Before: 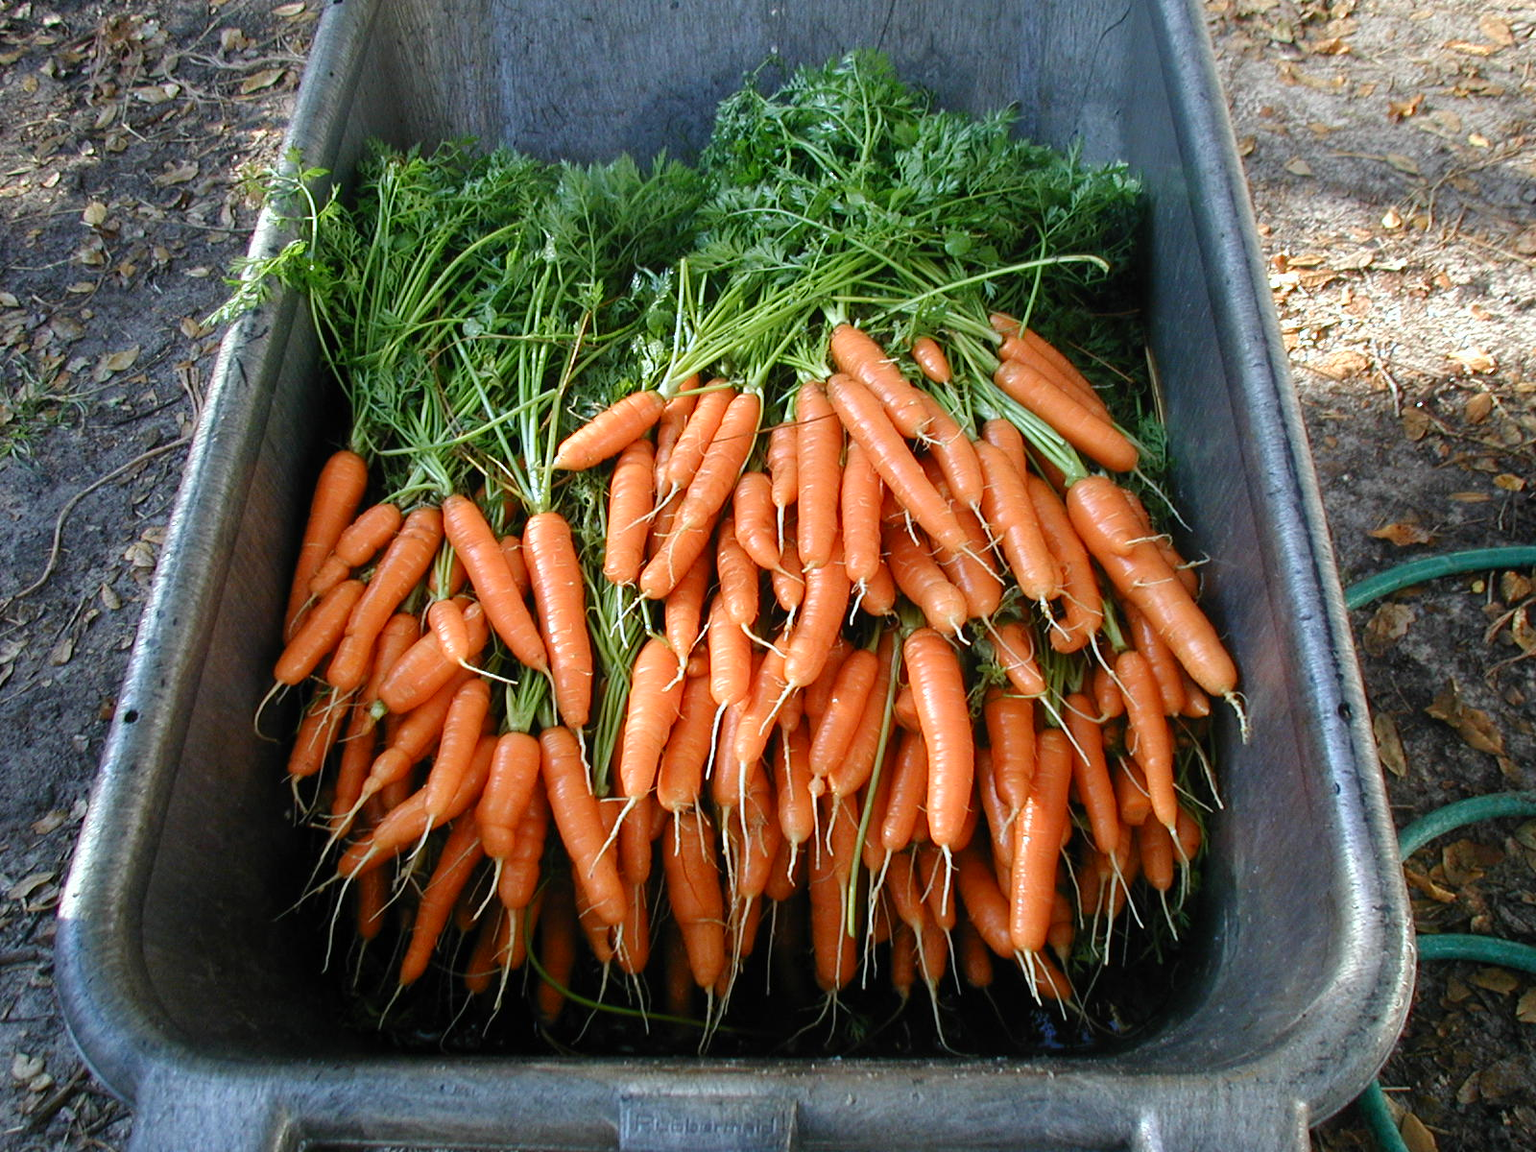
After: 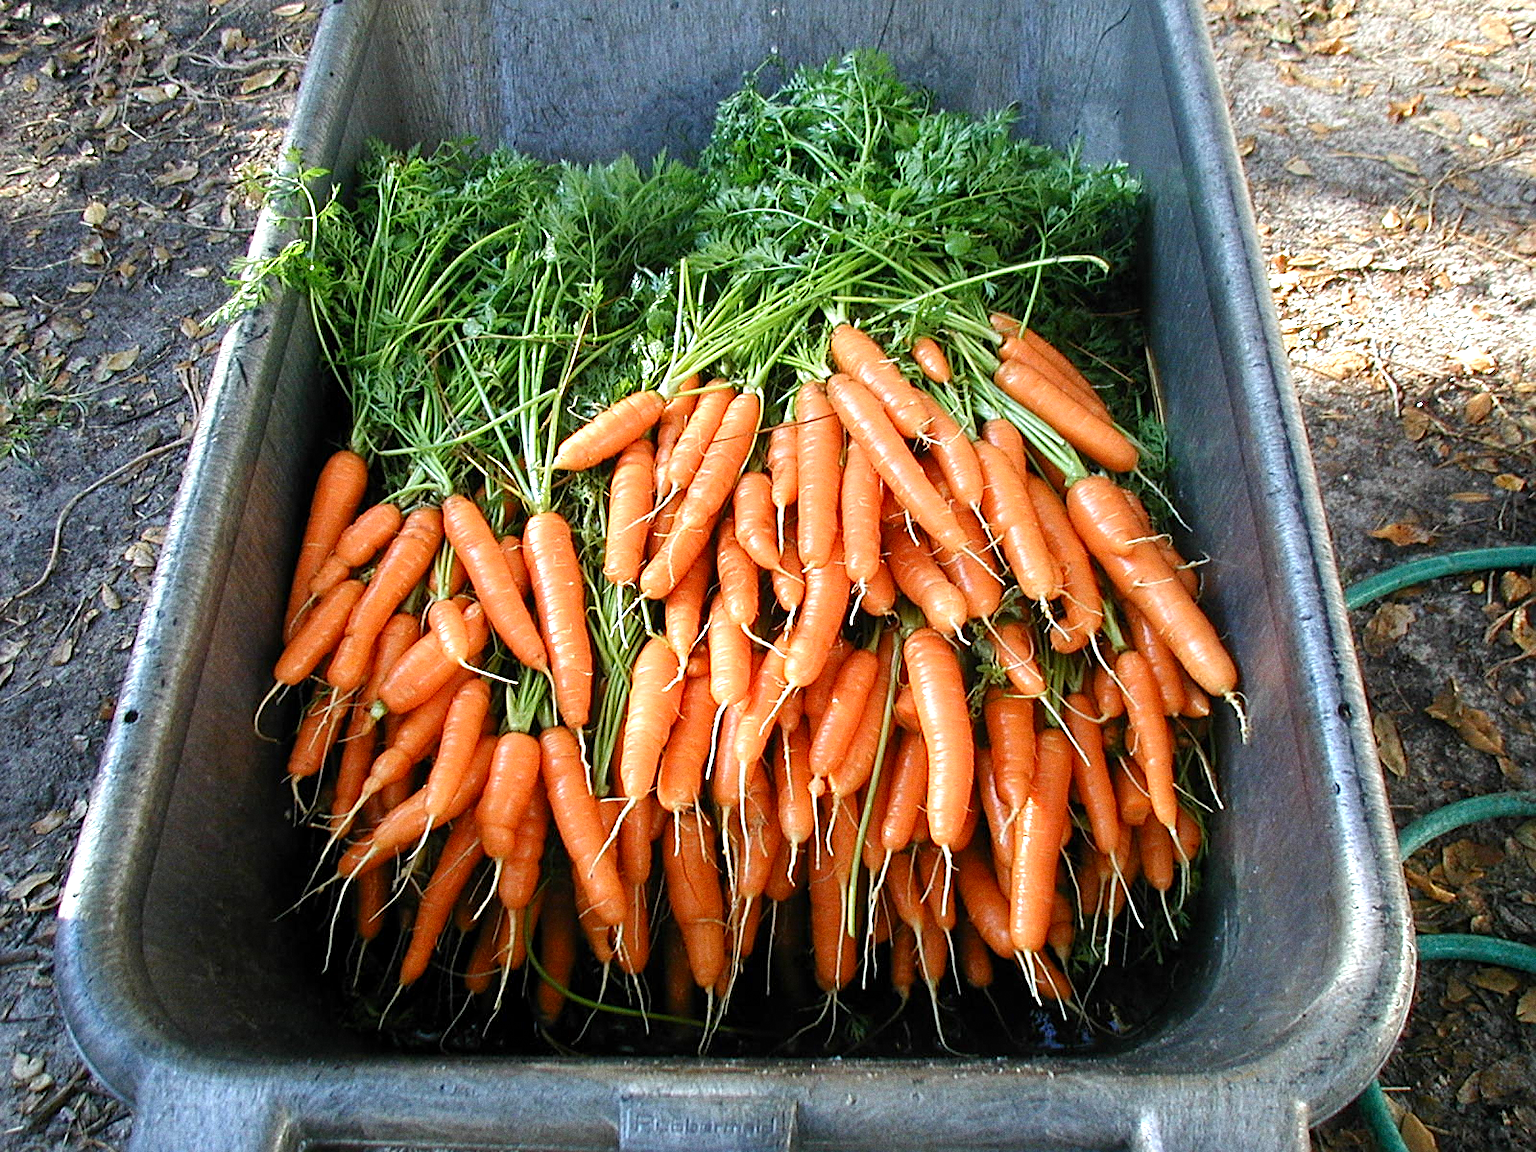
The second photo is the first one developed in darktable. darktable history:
grain: coarseness 0.47 ISO
sharpen: on, module defaults
exposure: black level correction 0.001, exposure 0.5 EV, compensate exposure bias true, compensate highlight preservation false
tone equalizer: on, module defaults
